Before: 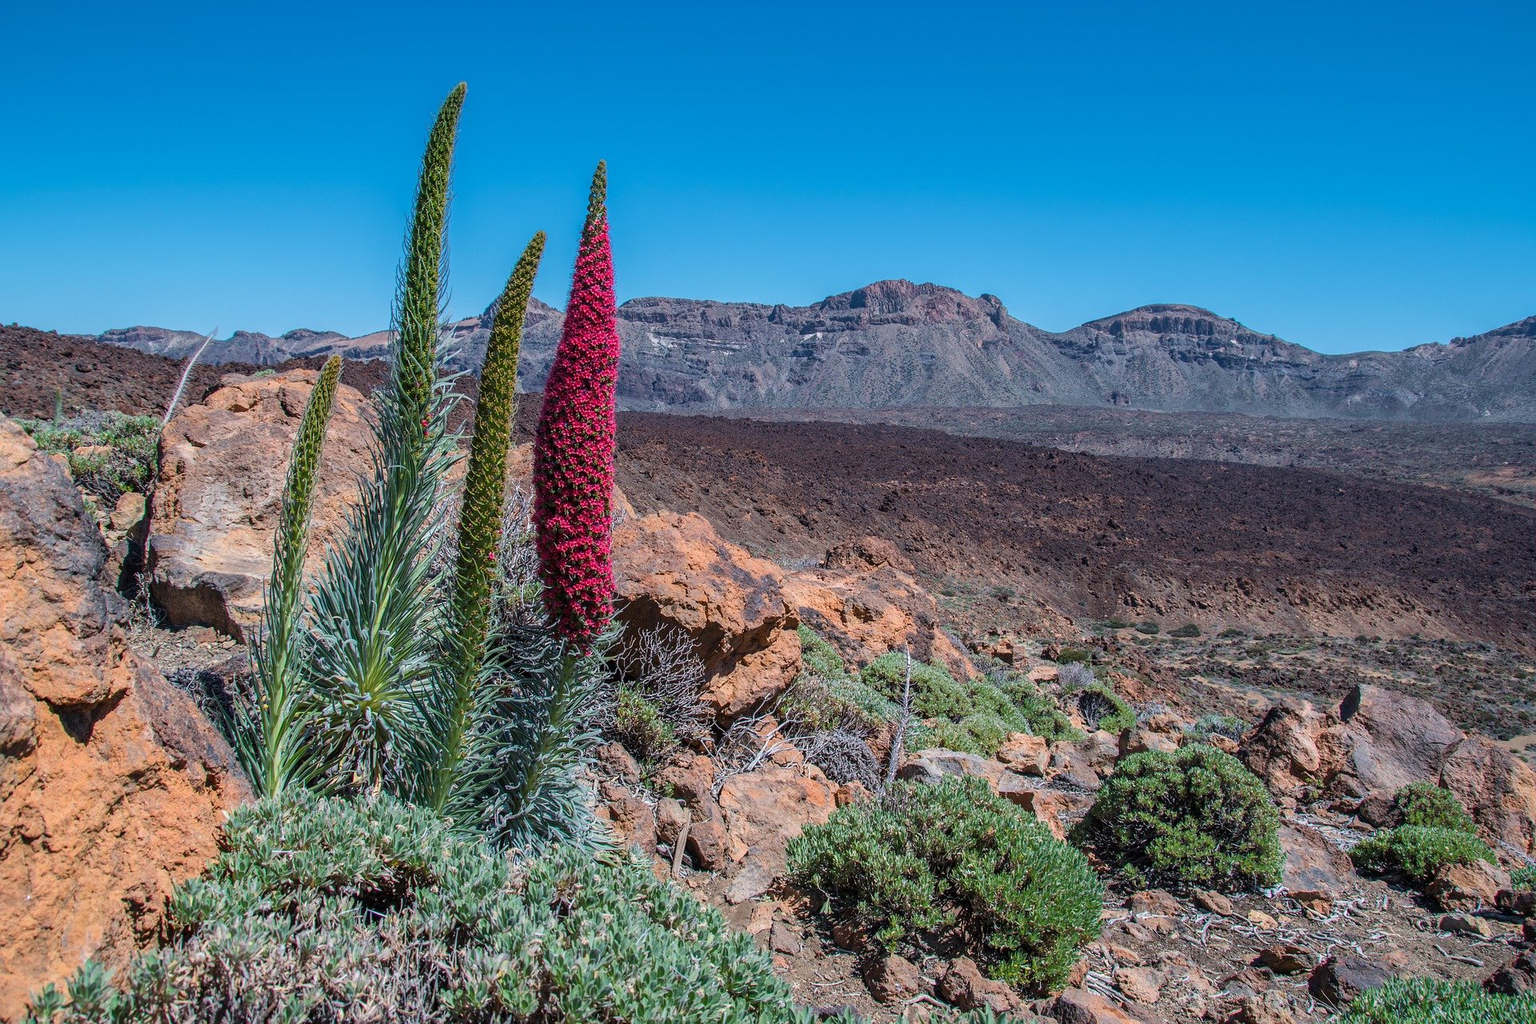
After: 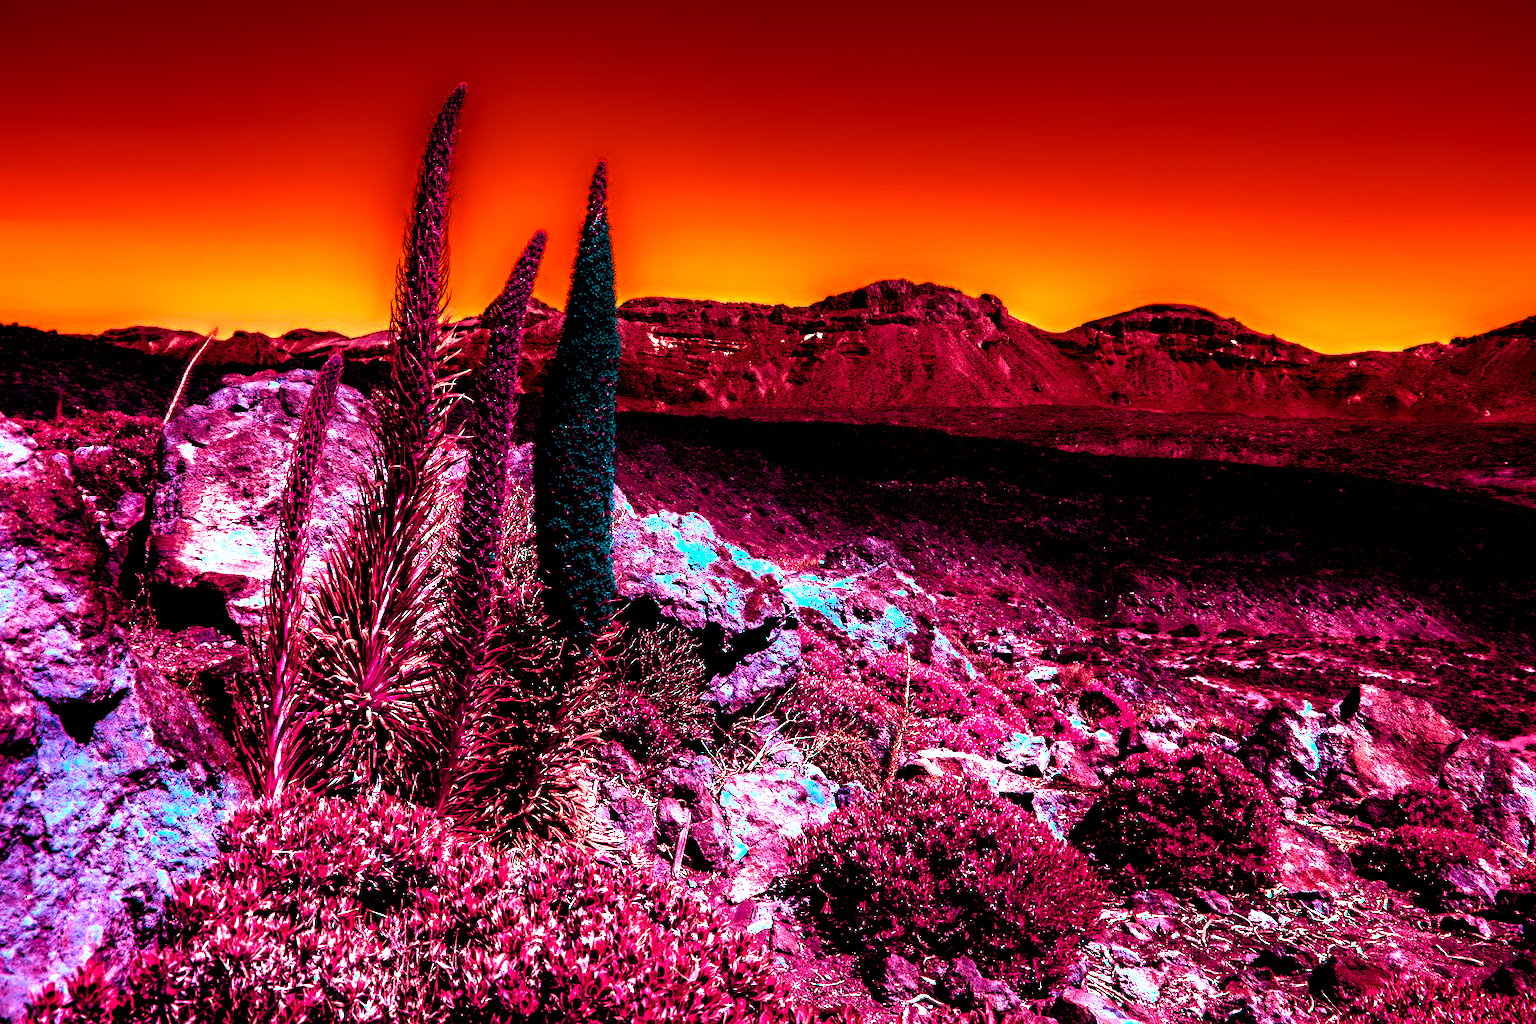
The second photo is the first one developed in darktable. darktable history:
contrast equalizer: y [[0.783, 0.666, 0.575, 0.77, 0.556, 0.501], [0.5 ×6], [0.5 ×6], [0, 0.02, 0.272, 0.399, 0.062, 0], [0 ×6]]
levels: levels [0, 0.476, 0.951]
rgb levels: mode RGB, independent channels, levels [[0, 0.5, 1], [0, 0.521, 1], [0, 0.536, 1]]
color balance rgb: shadows lift › luminance -18.76%, shadows lift › chroma 35.44%, power › luminance -3.76%, power › hue 142.17°, highlights gain › chroma 7.5%, highlights gain › hue 184.75°, global offset › luminance -0.52%, global offset › chroma 0.91%, global offset › hue 173.36°, shadows fall-off 300%, white fulcrum 2 EV, highlights fall-off 300%, linear chroma grading › shadows 17.19%, linear chroma grading › highlights 61.12%, linear chroma grading › global chroma 50%, hue shift -150.52°, perceptual brilliance grading › global brilliance 12%, mask middle-gray fulcrum 100%, contrast gray fulcrum 38.43%, contrast 35.15%, saturation formula JzAzBz (2021)
local contrast: highlights 100%, shadows 100%, detail 120%, midtone range 0.2
